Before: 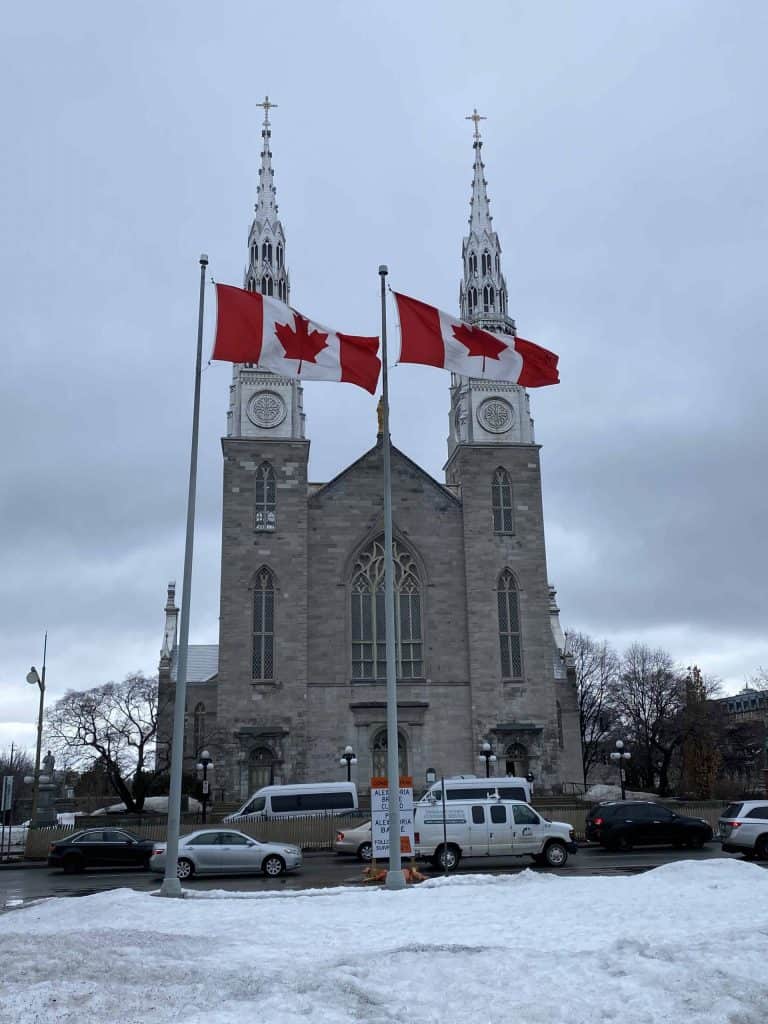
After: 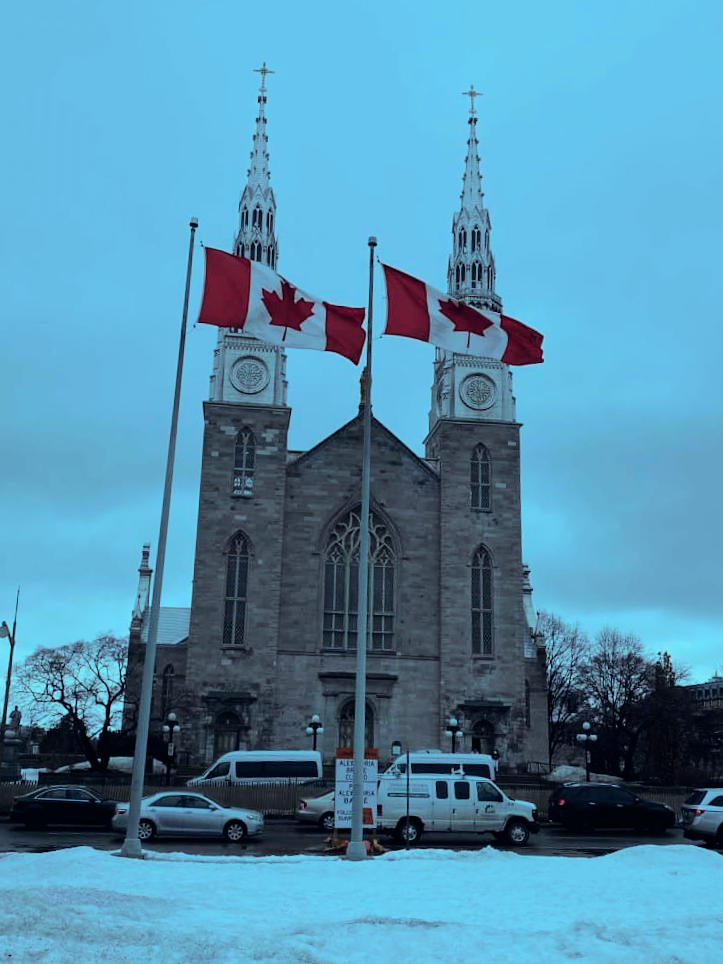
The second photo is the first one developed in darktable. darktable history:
filmic rgb: black relative exposure -5.32 EV, white relative exposure 2.85 EV, threshold 3.04 EV, dynamic range scaling -38.25%, hardness 3.99, contrast 1.589, highlights saturation mix -1.17%, color science v6 (2022), enable highlight reconstruction true
crop and rotate: angle -2.69°
color balance rgb: highlights gain › luminance -33.007%, highlights gain › chroma 5.777%, highlights gain › hue 218.12°, global offset › luminance 0.378%, global offset › chroma 0.205%, global offset › hue 255°, perceptual saturation grading › global saturation 10.115%, contrast -9.86%
